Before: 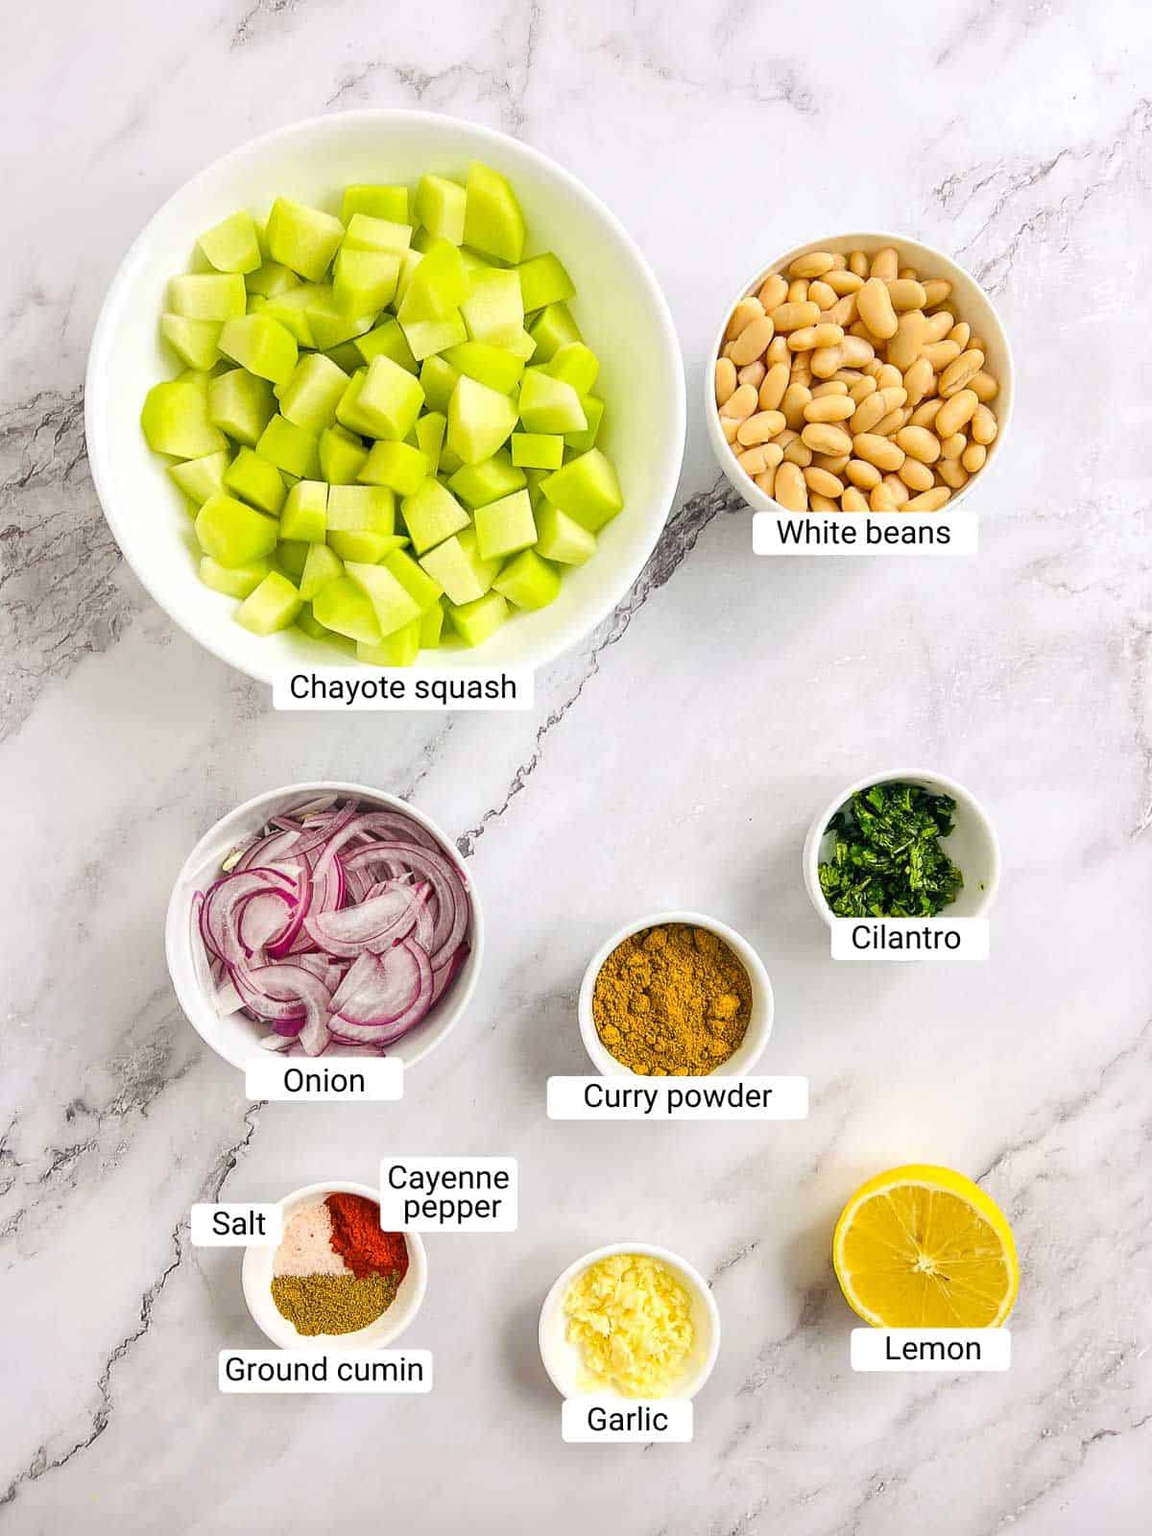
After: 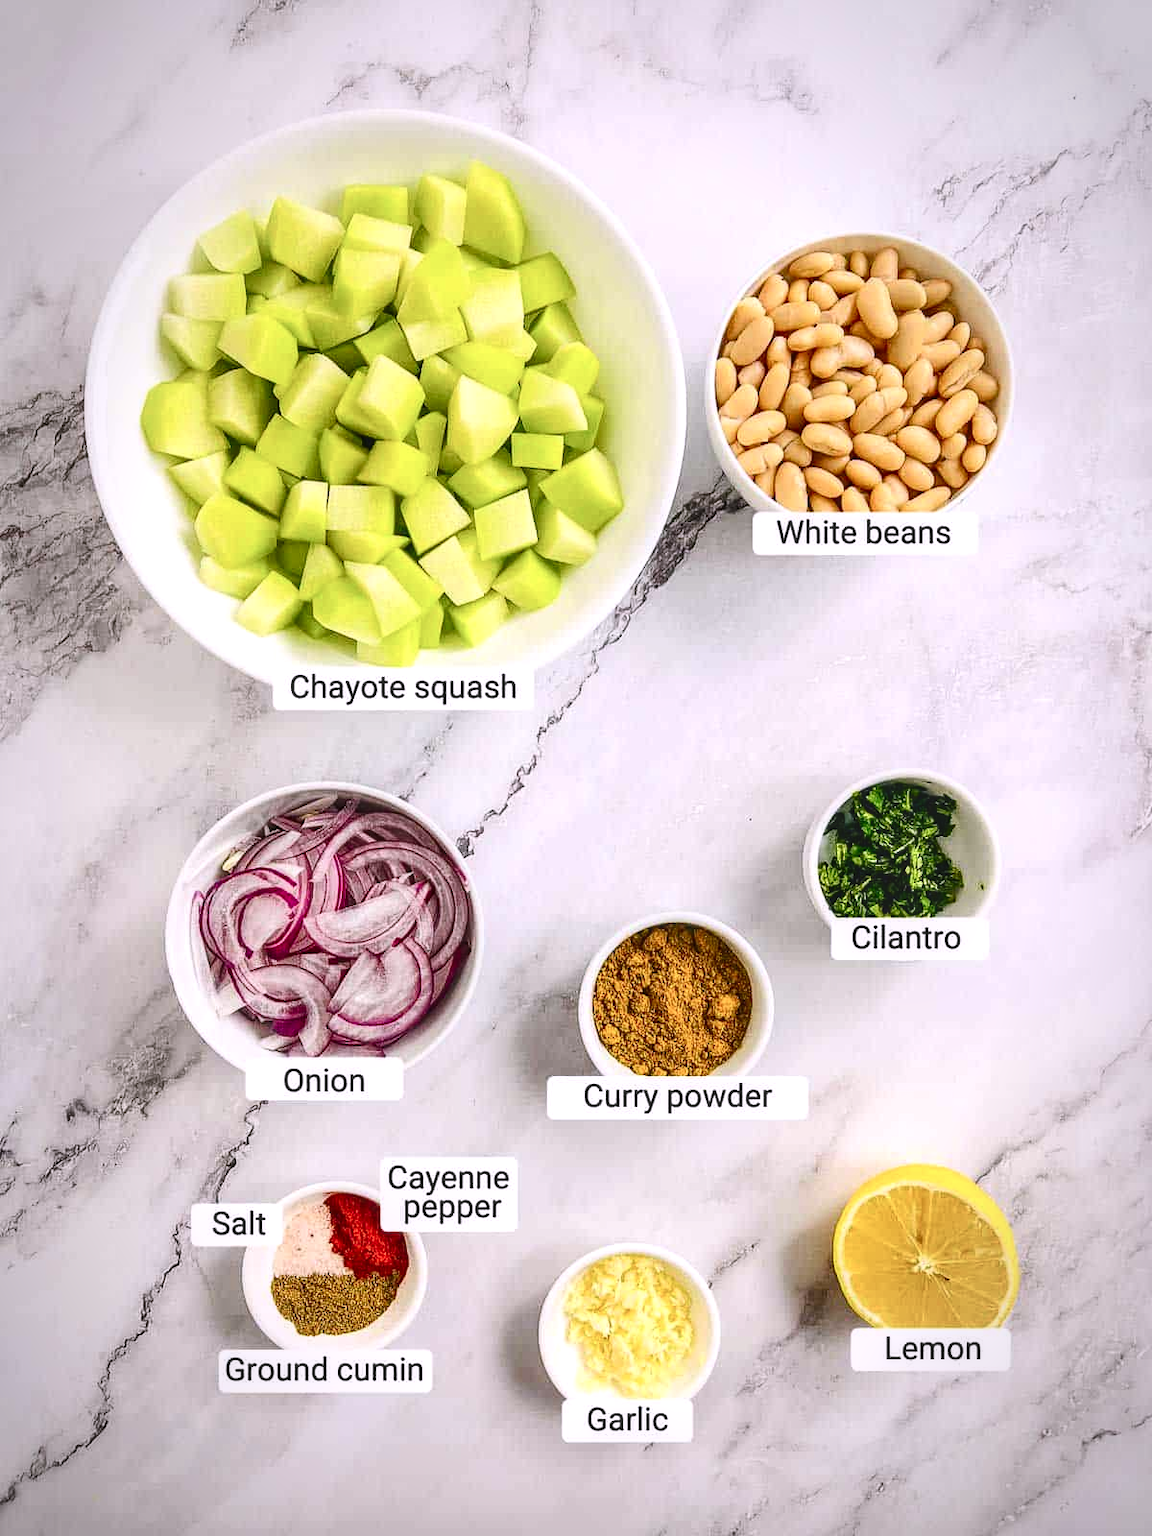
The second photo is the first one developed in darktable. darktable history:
contrast brightness saturation: contrast 0.191, brightness -0.108, saturation 0.206
color balance rgb: highlights gain › chroma 2.036%, highlights gain › hue 289.71°, global offset › luminance 1.504%, linear chroma grading › shadows -2.797%, linear chroma grading › highlights -3.111%, perceptual saturation grading › global saturation 0.519%, perceptual saturation grading › highlights -19.703%, perceptual saturation grading › shadows 20.391%
vignetting: brightness -0.425, saturation -0.205, automatic ratio true
local contrast: on, module defaults
